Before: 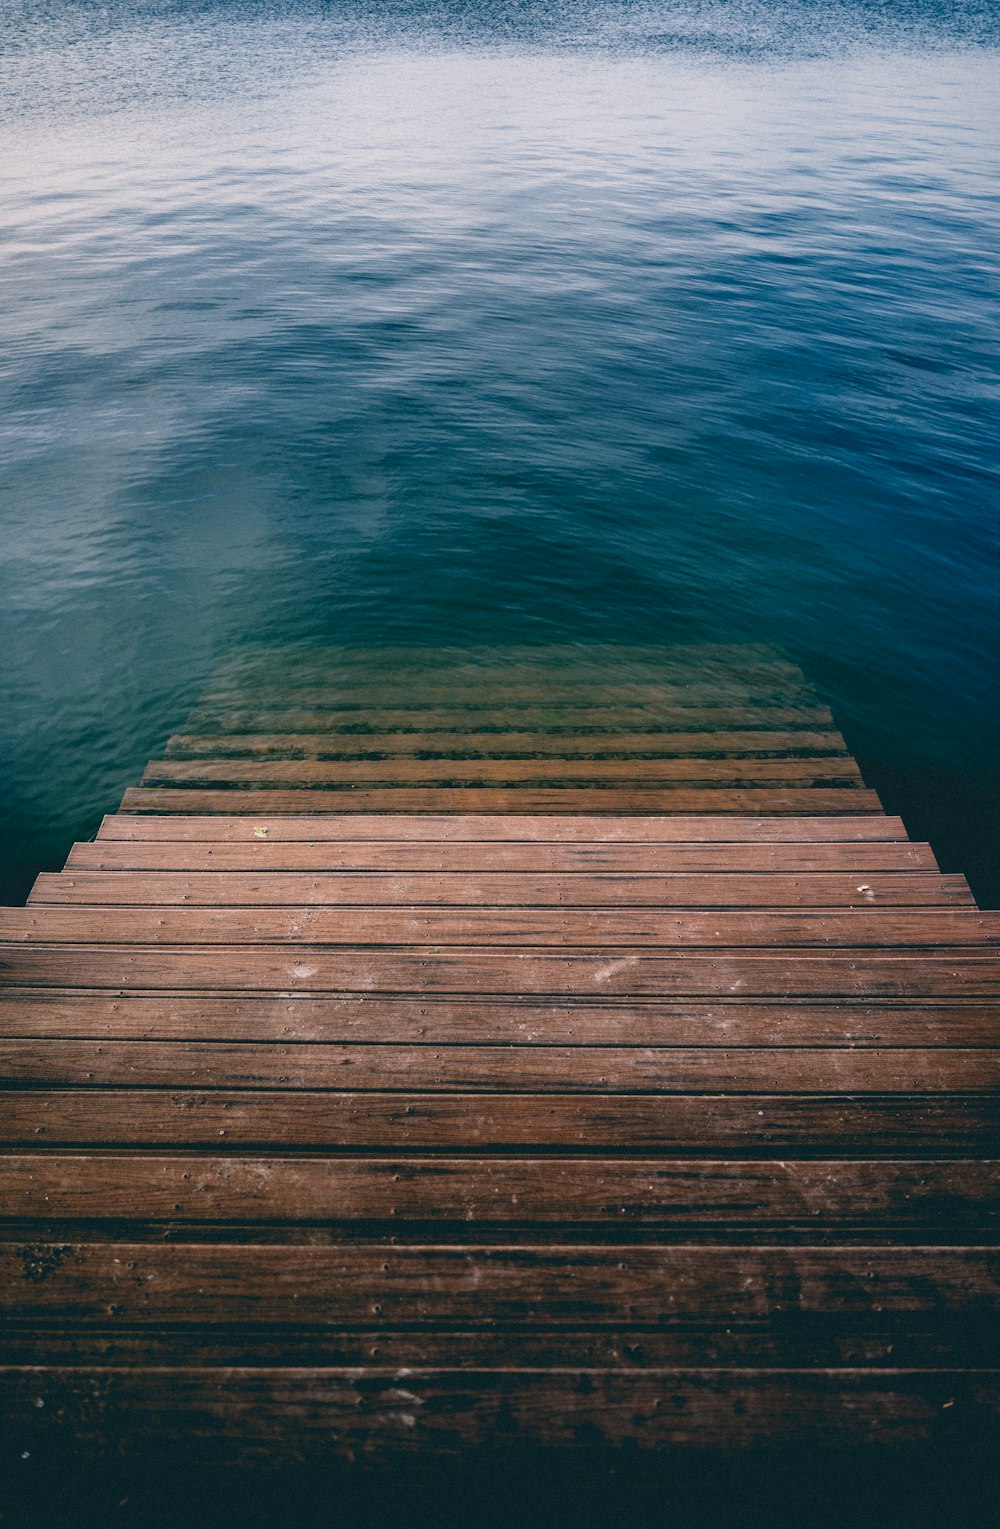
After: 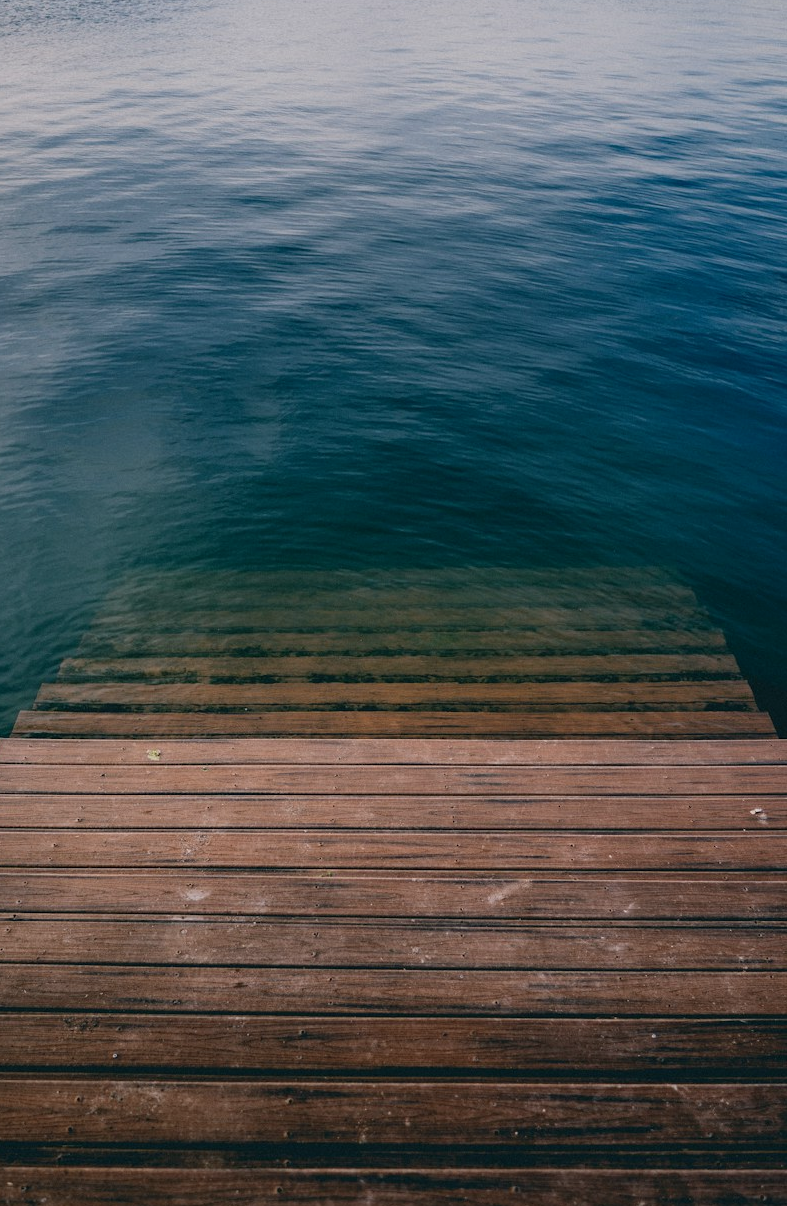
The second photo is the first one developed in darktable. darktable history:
exposure: exposure -0.494 EV, compensate highlight preservation false
crop and rotate: left 10.769%, top 5.044%, right 10.478%, bottom 16.081%
